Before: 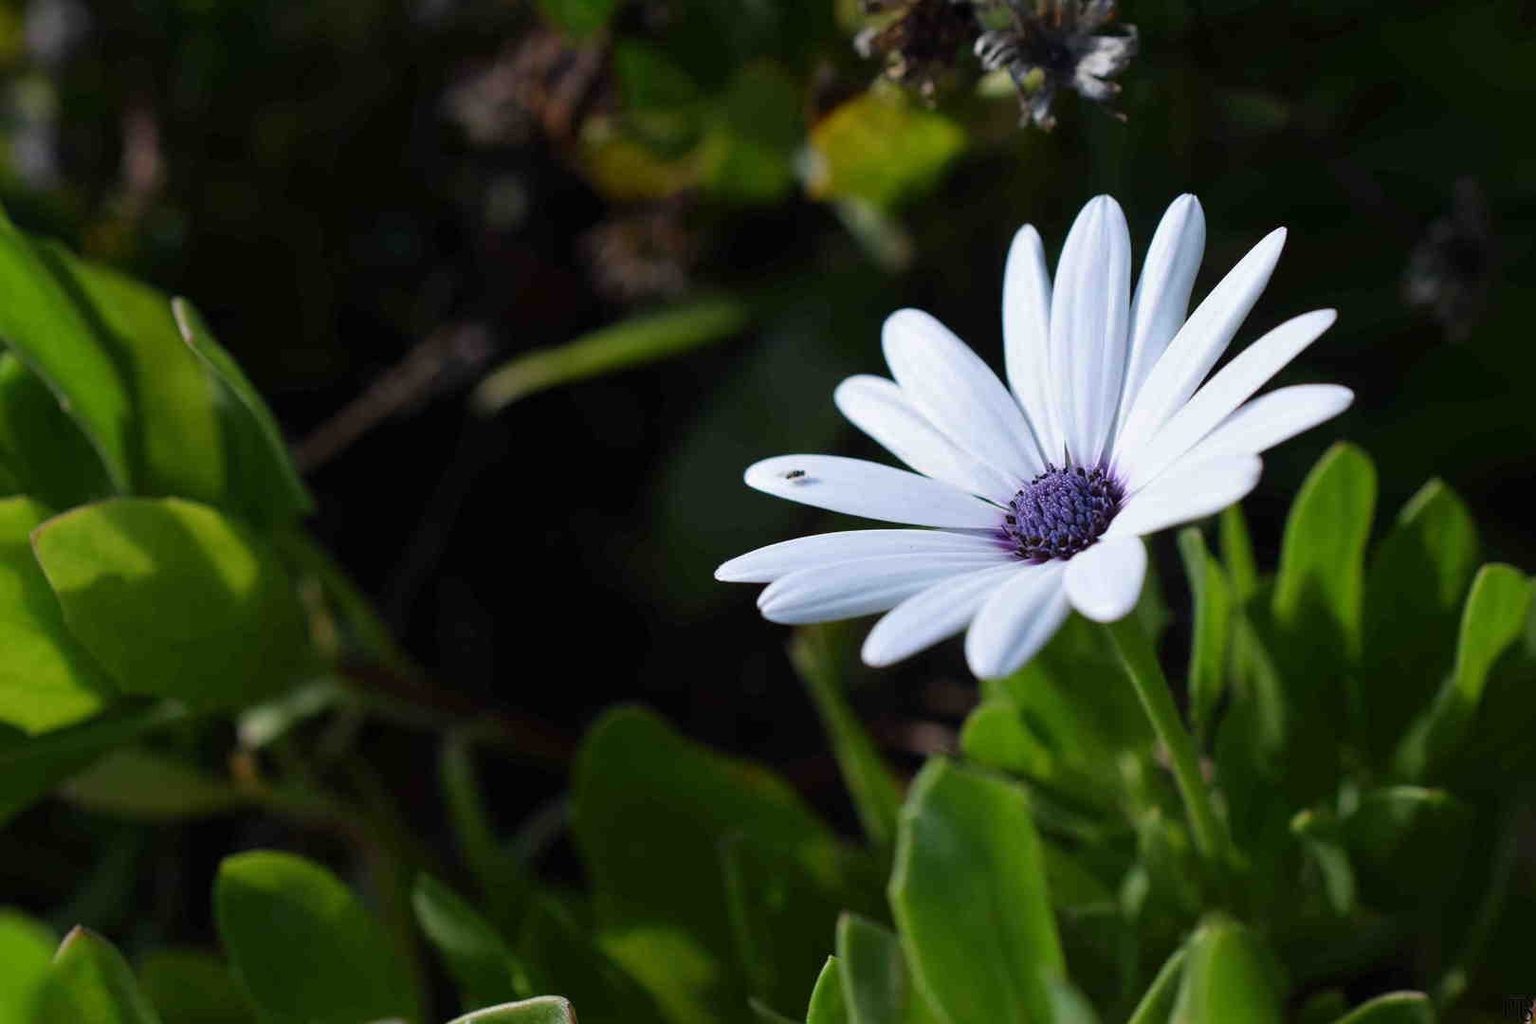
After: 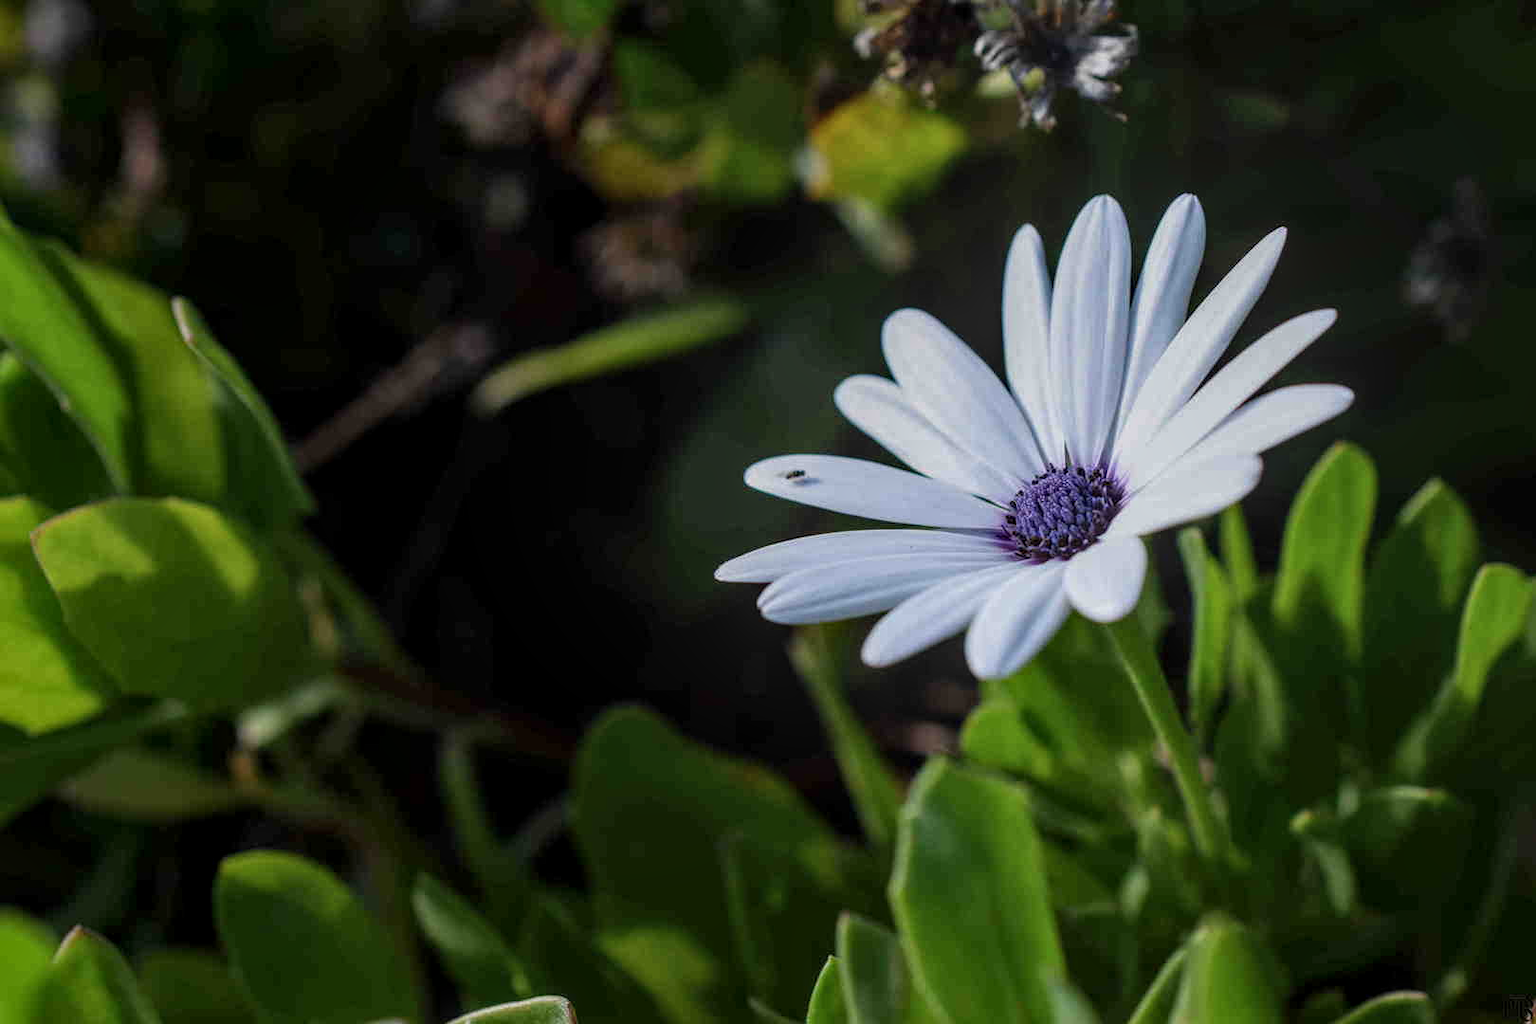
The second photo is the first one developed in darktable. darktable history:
local contrast: highlights 0%, shadows 5%, detail 133%
